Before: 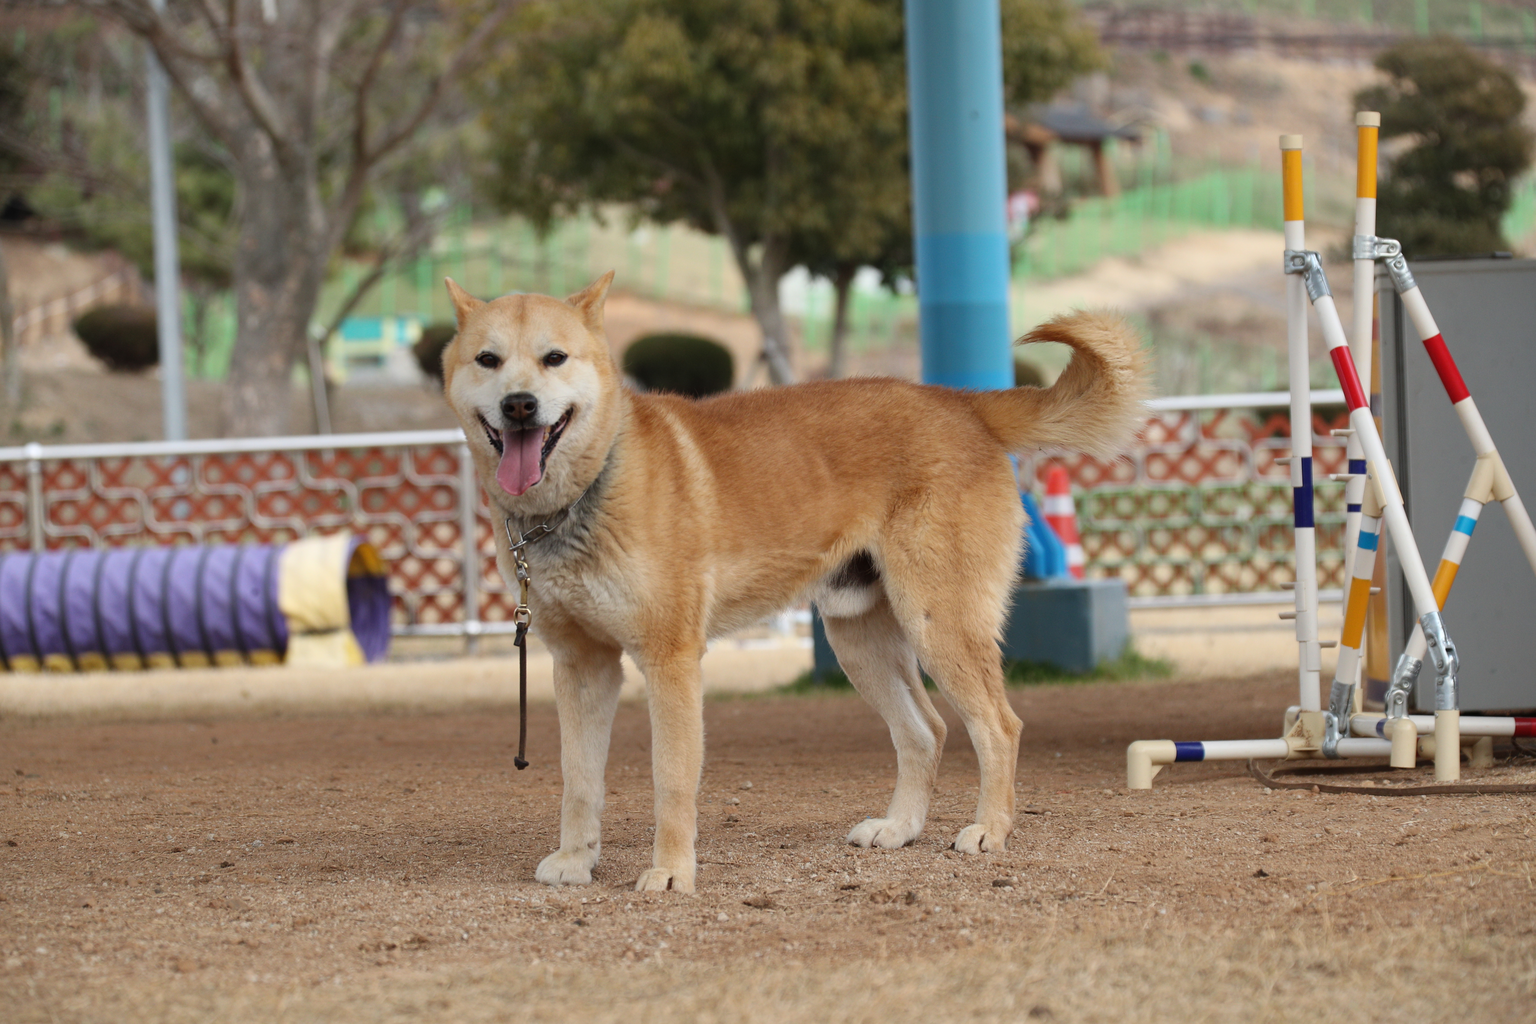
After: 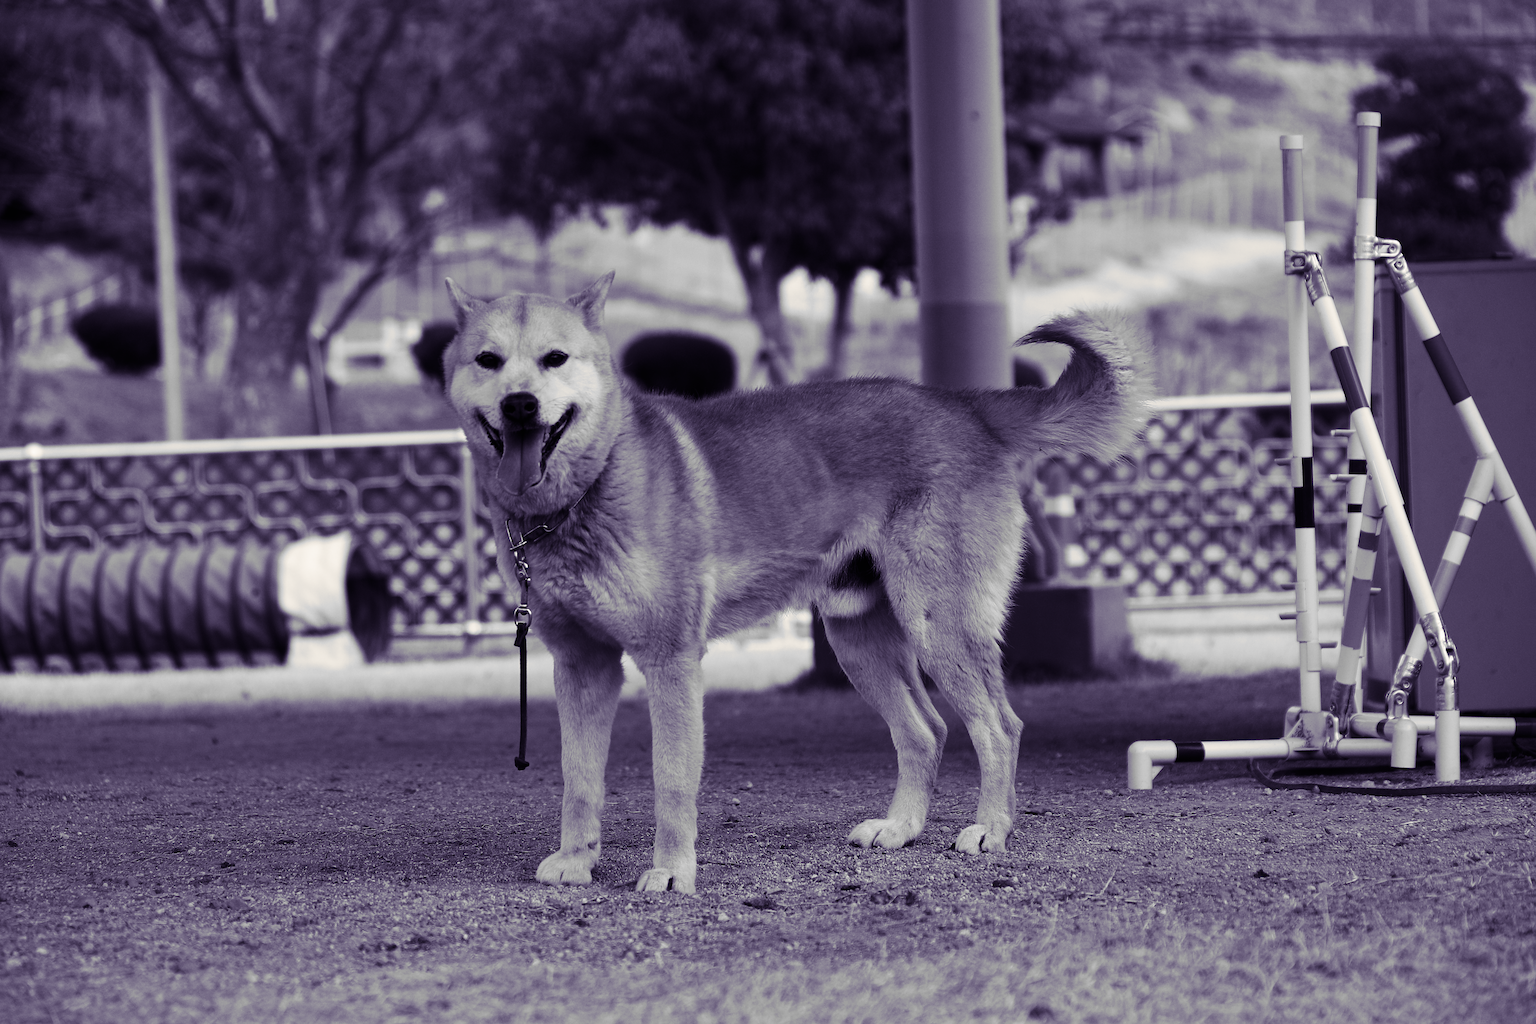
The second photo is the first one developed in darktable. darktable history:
sharpen: on, module defaults
contrast brightness saturation: contrast 0.19, brightness -0.24, saturation 0.11
split-toning: shadows › hue 255.6°, shadows › saturation 0.66, highlights › hue 43.2°, highlights › saturation 0.68, balance -50.1
monochrome: on, module defaults
